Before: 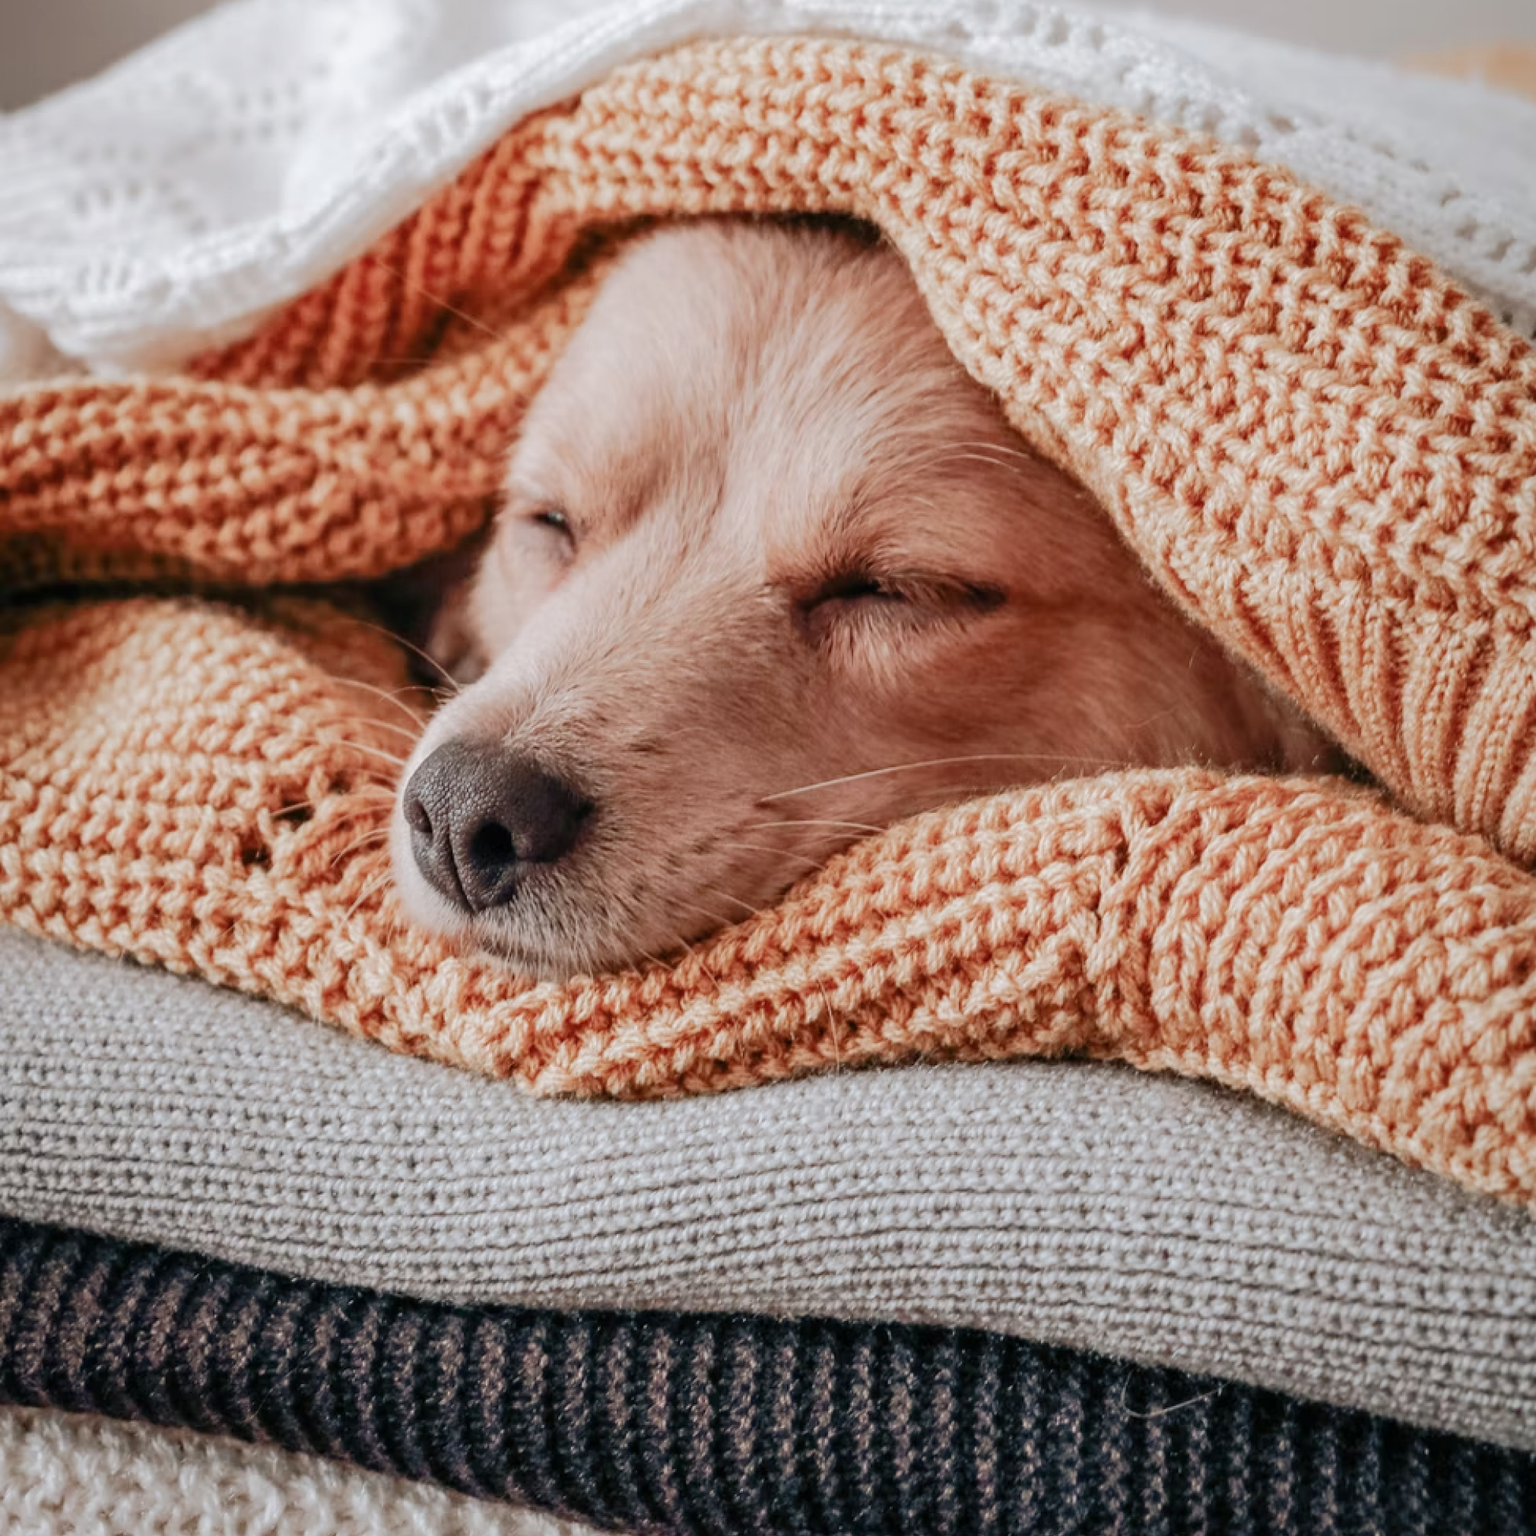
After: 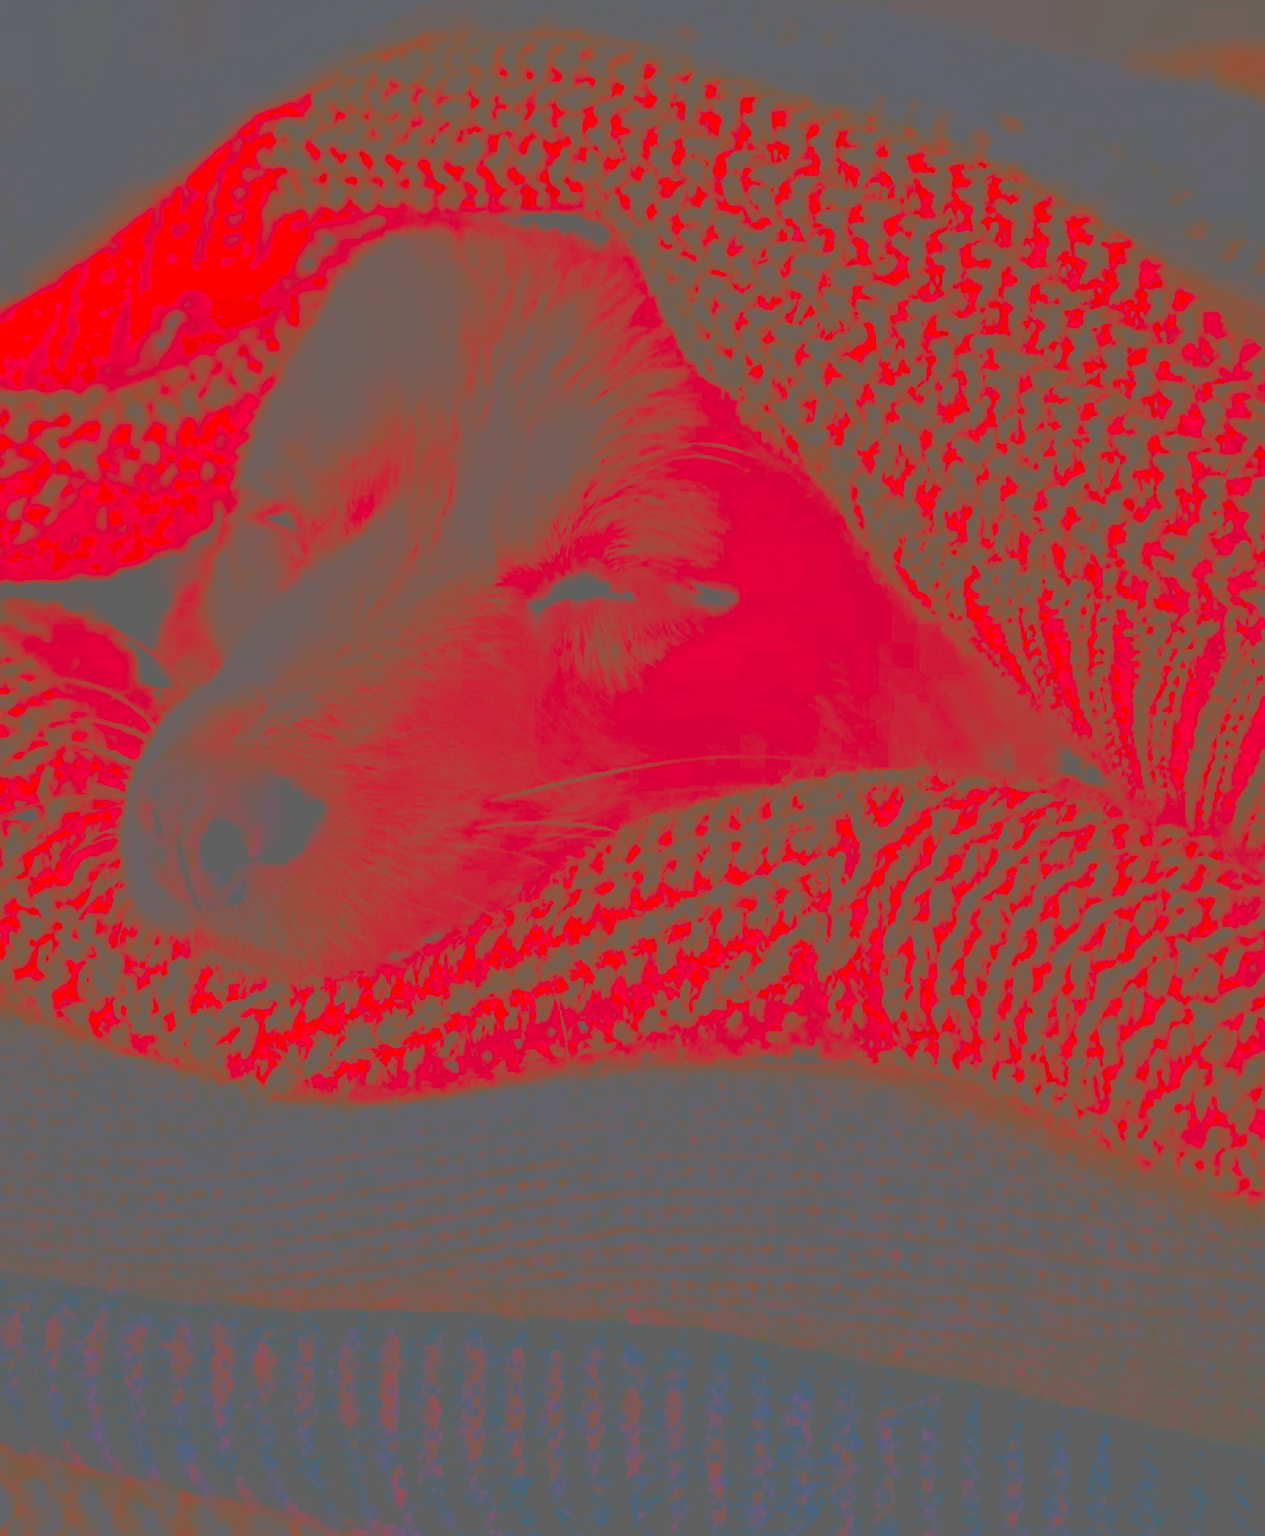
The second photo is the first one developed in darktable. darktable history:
tone curve: curves: ch0 [(0, 0) (0.003, 0.26) (0.011, 0.26) (0.025, 0.26) (0.044, 0.257) (0.069, 0.257) (0.1, 0.257) (0.136, 0.255) (0.177, 0.258) (0.224, 0.272) (0.277, 0.294) (0.335, 0.346) (0.399, 0.422) (0.468, 0.536) (0.543, 0.657) (0.623, 0.757) (0.709, 0.823) (0.801, 0.872) (0.898, 0.92) (1, 1)], preserve colors none
contrast brightness saturation: contrast -0.99, brightness -0.17, saturation 0.75
crop: left 17.582%, bottom 0.031%
tone equalizer: on, module defaults
local contrast: on, module defaults
exposure: black level correction 0, exposure 0.7 EV, compensate highlight preservation false
filmic rgb: black relative exposure -5 EV, hardness 2.88, contrast 1.3, highlights saturation mix -30%
